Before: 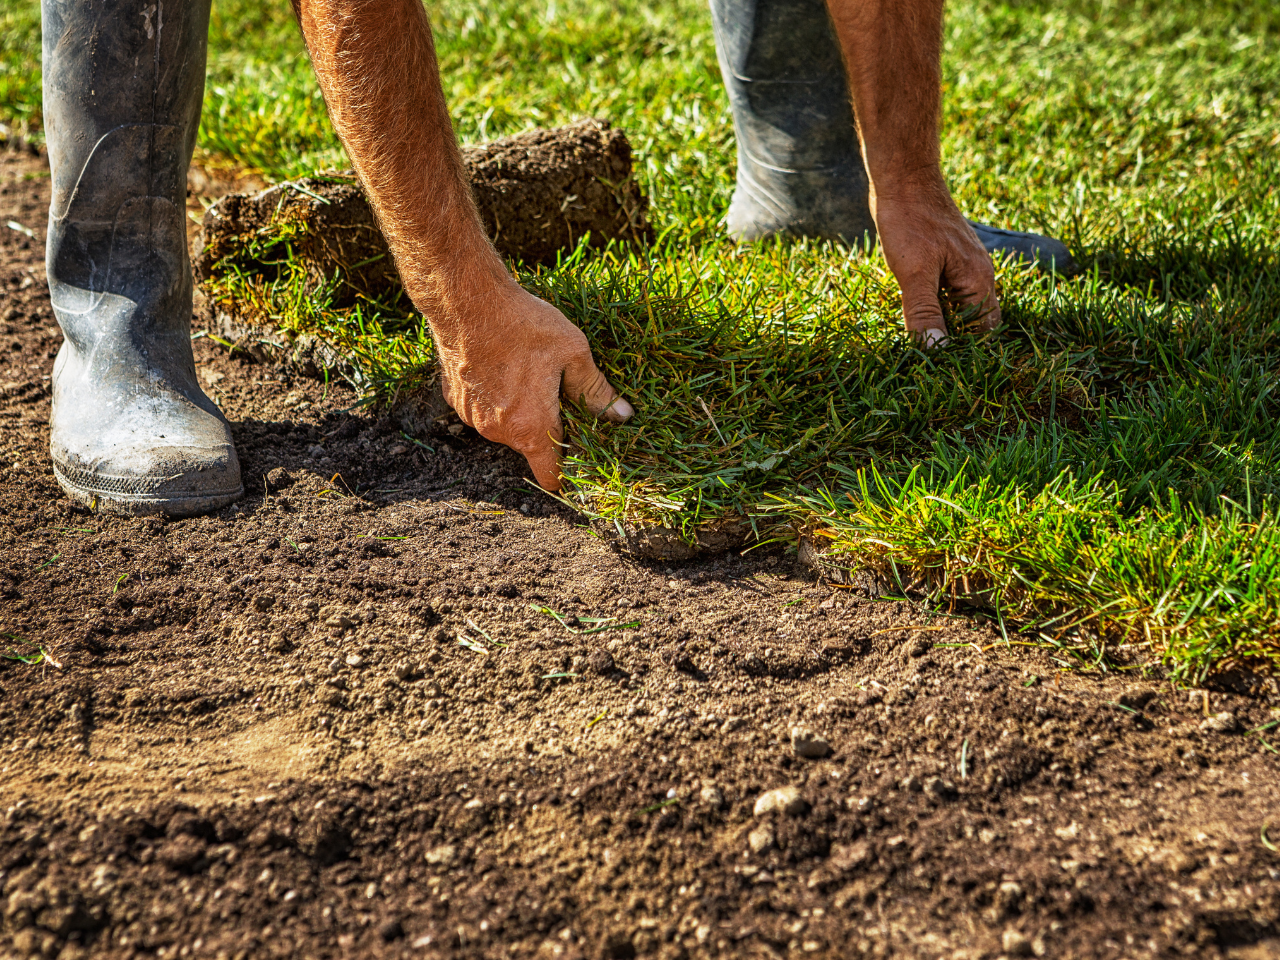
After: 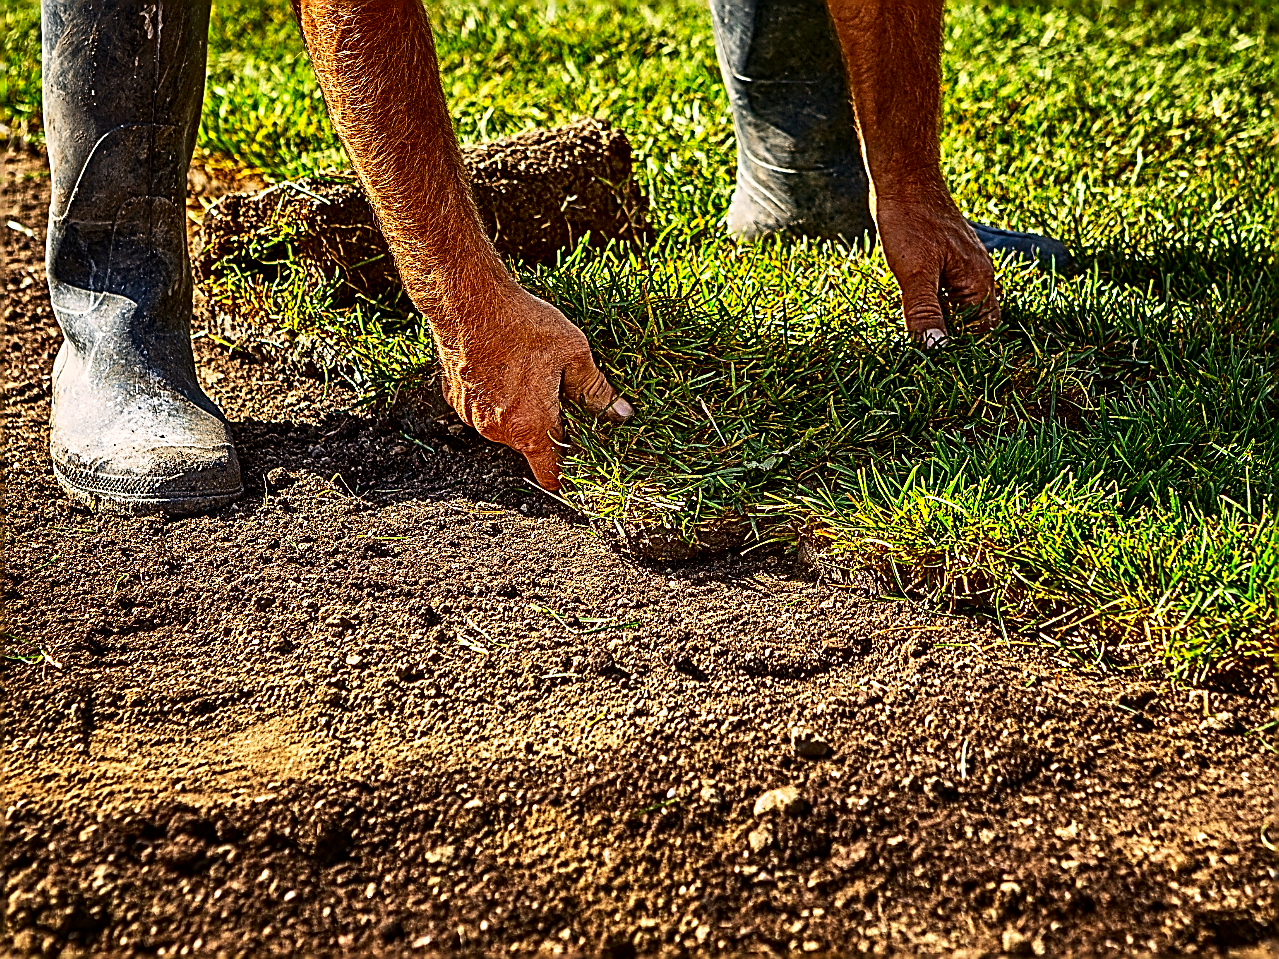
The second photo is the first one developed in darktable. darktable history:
contrast brightness saturation: contrast 0.19, brightness -0.11, saturation 0.21
sharpen: amount 2
color correction: highlights a* 3.84, highlights b* 5.07
shadows and highlights: shadows 24.5, highlights -78.15, soften with gaussian
